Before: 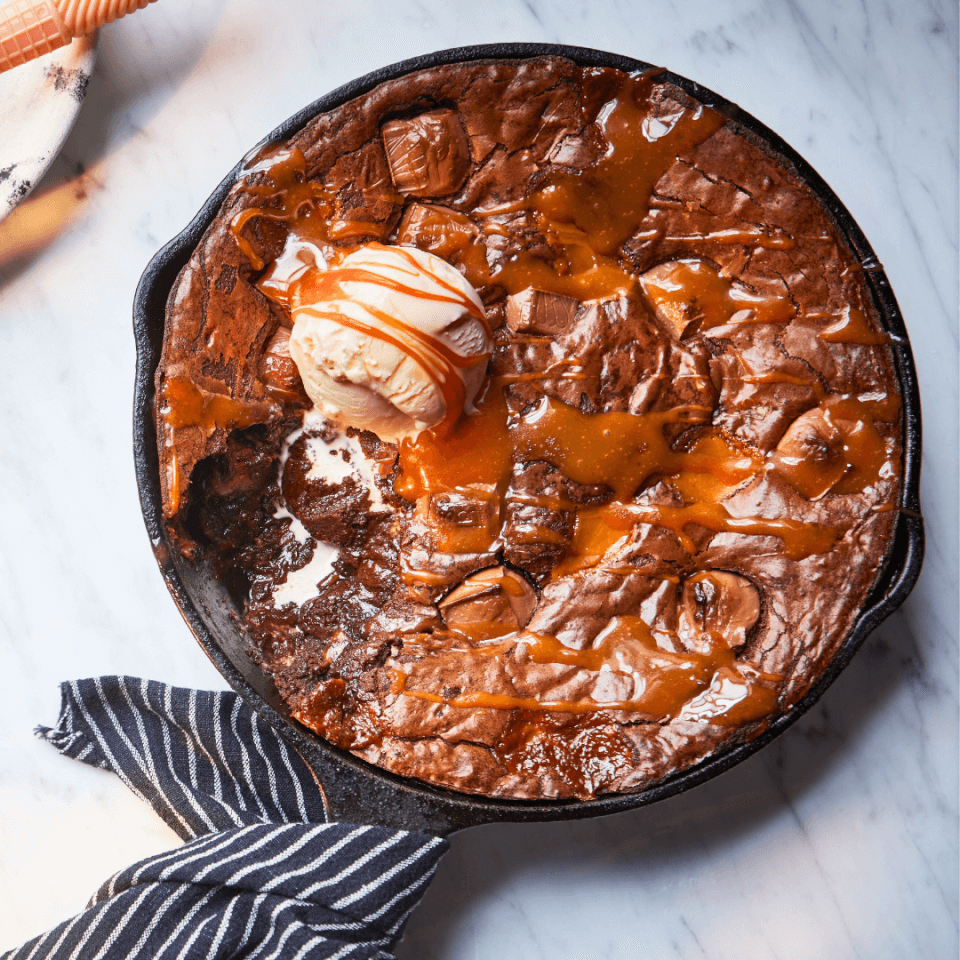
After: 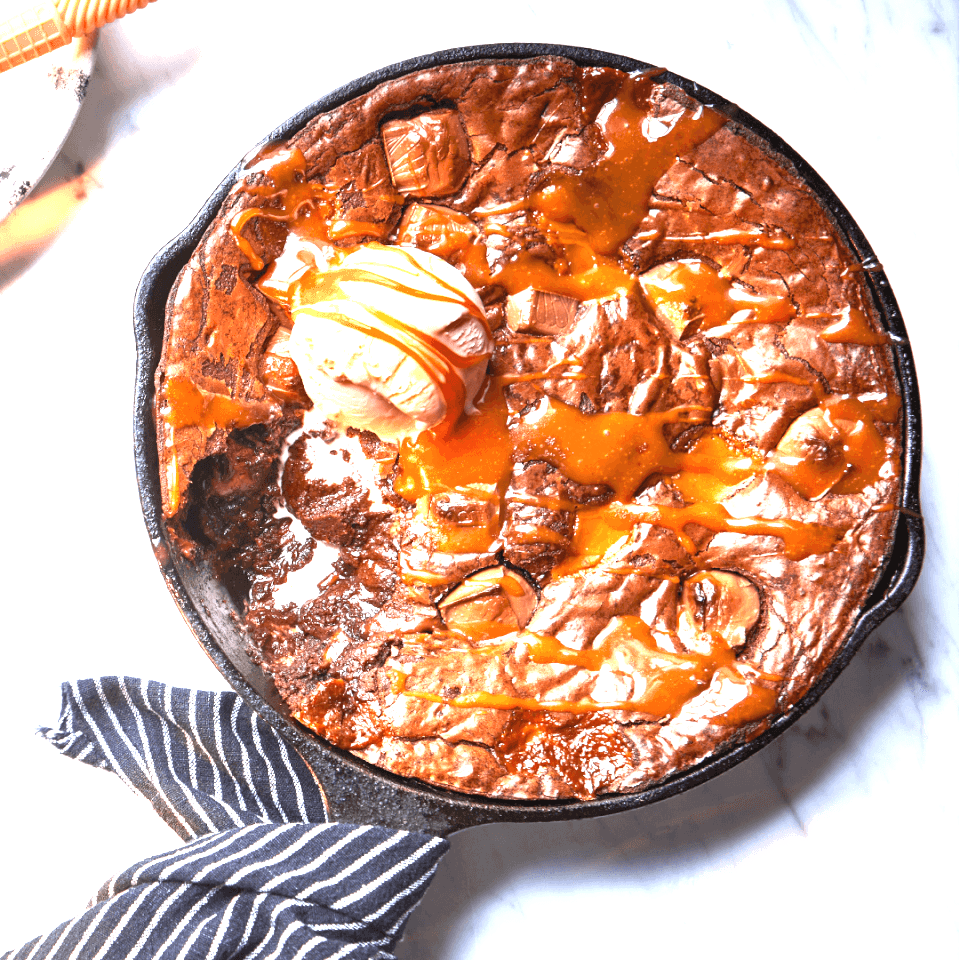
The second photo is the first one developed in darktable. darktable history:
exposure: black level correction 0, exposure 1.474 EV, compensate highlight preservation false
levels: mode automatic, white 90.65%
